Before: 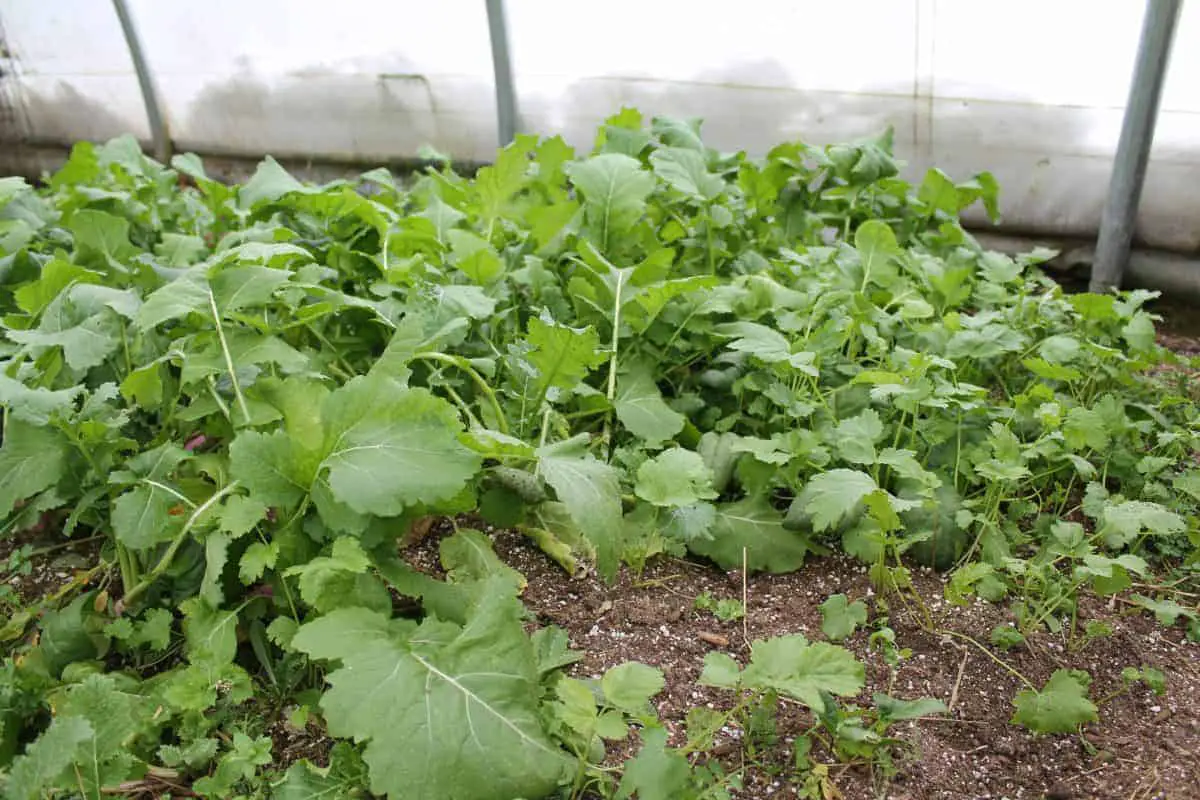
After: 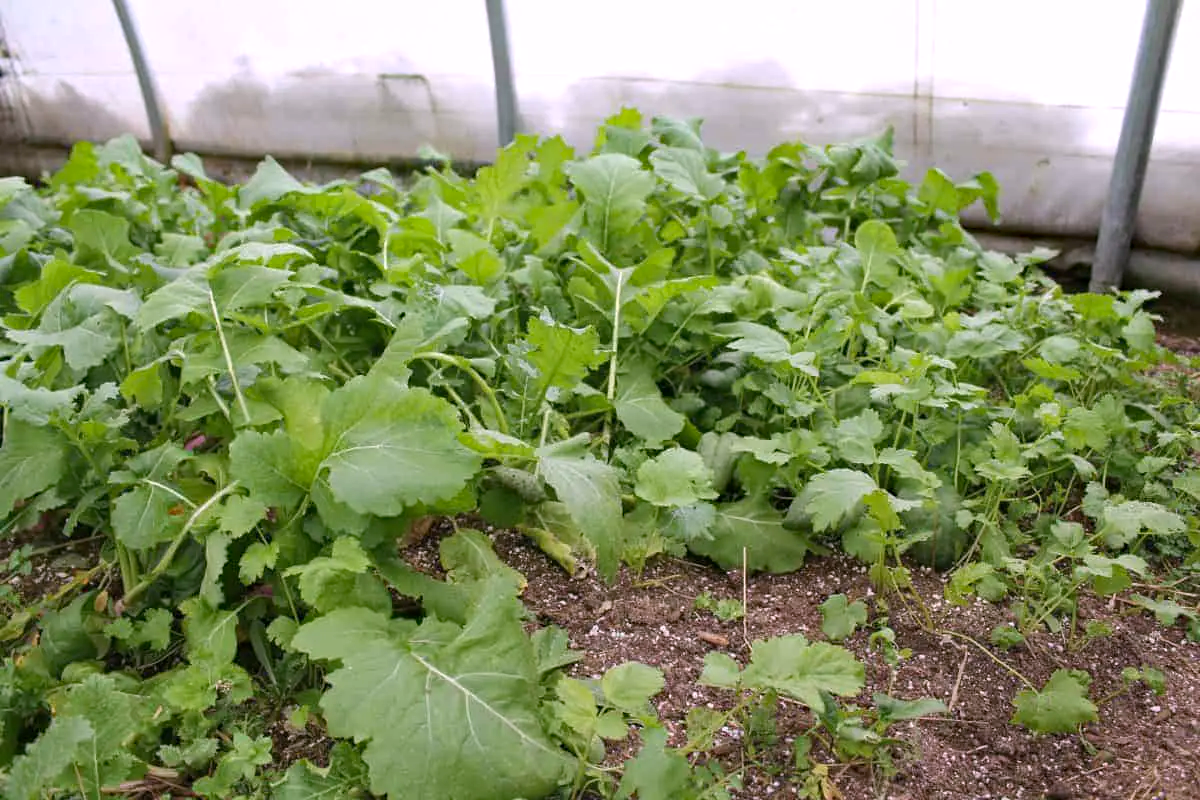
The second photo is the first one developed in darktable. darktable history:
haze removal: compatibility mode true, adaptive false
white balance: red 1.05, blue 1.072
